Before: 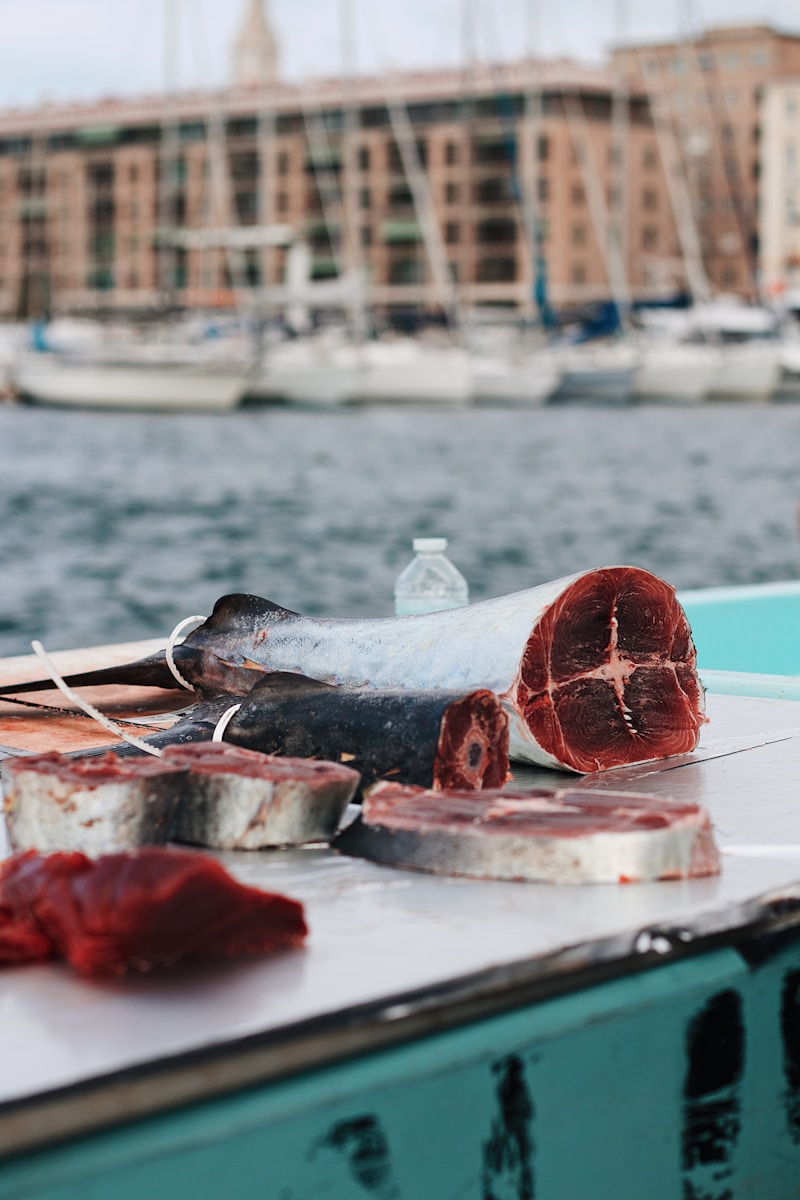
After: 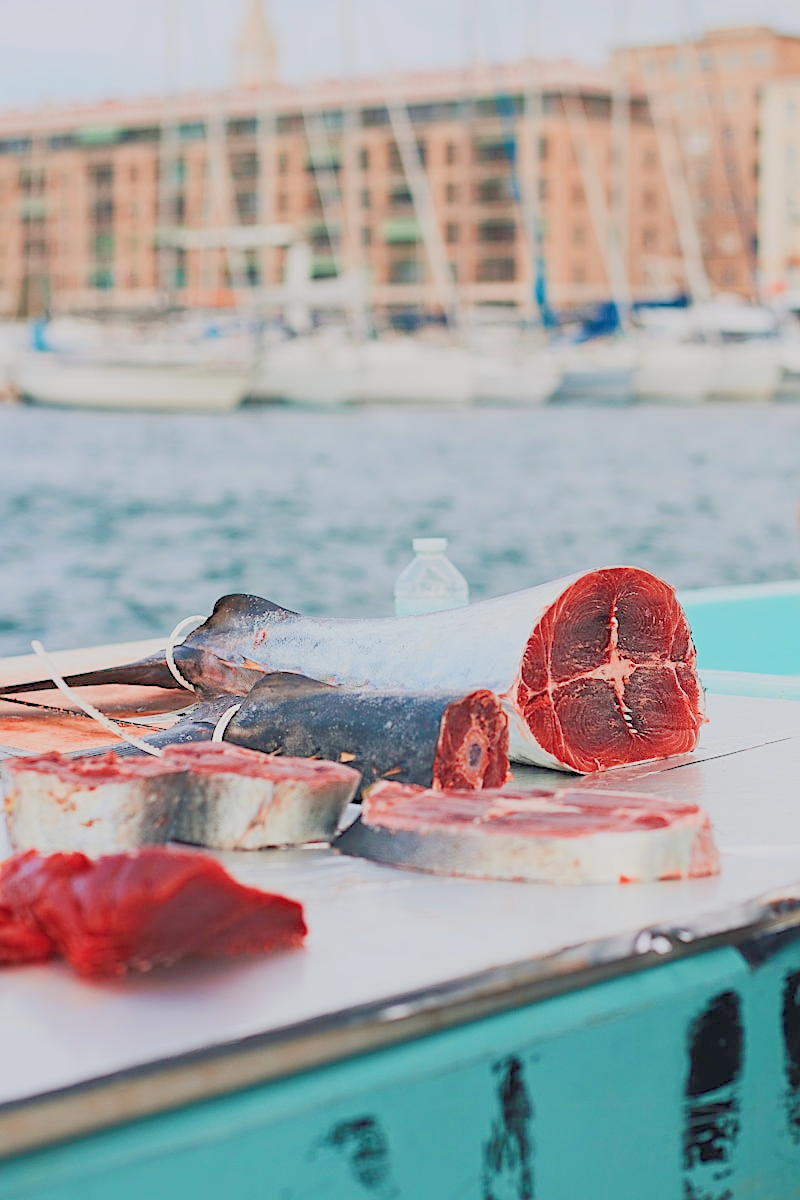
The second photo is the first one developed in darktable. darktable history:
sharpen: on, module defaults
white balance: red 1, blue 1
filmic rgb: black relative exposure -14 EV, white relative exposure 8 EV, threshold 3 EV, hardness 3.74, latitude 50%, contrast 0.5, color science v5 (2021), contrast in shadows safe, contrast in highlights safe
color balance rgb: global vibrance -1%
exposure: exposure 1.089 EV
